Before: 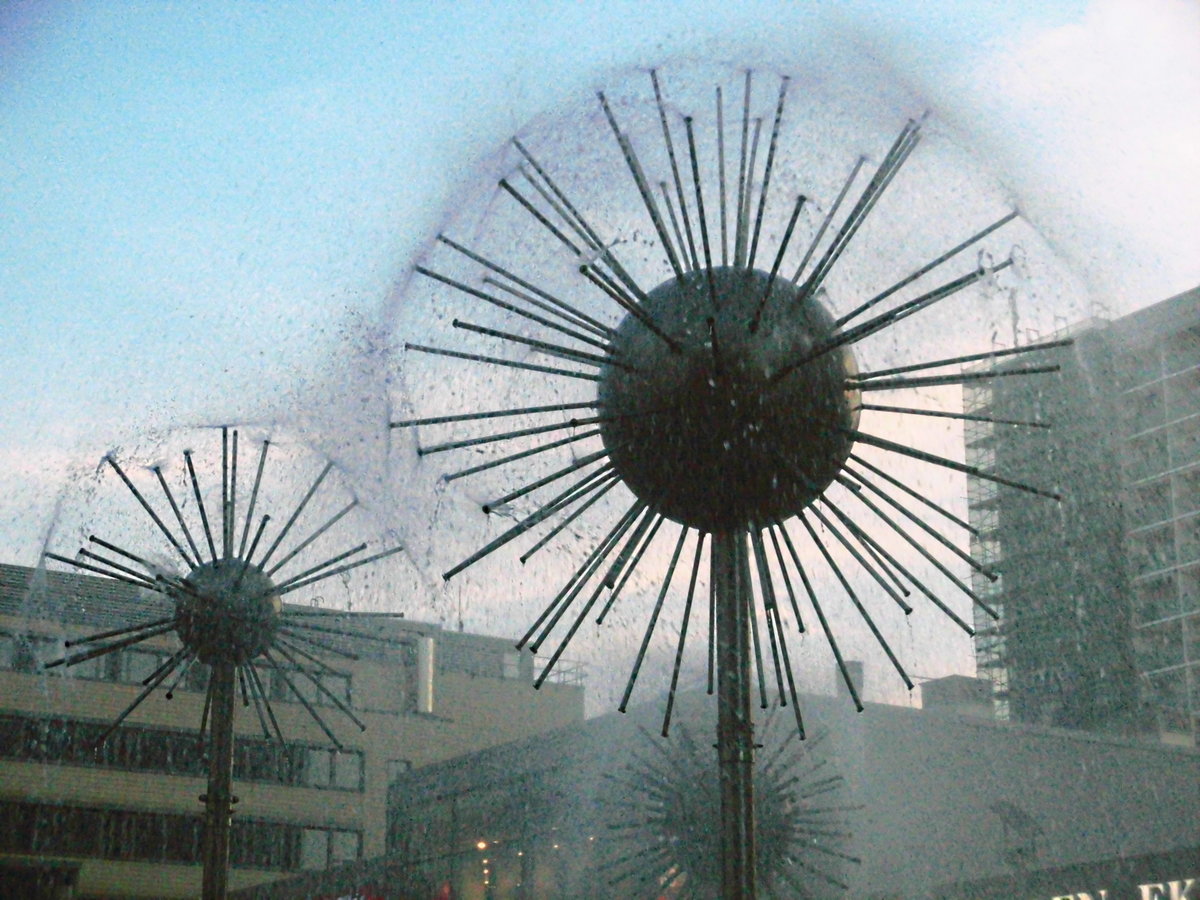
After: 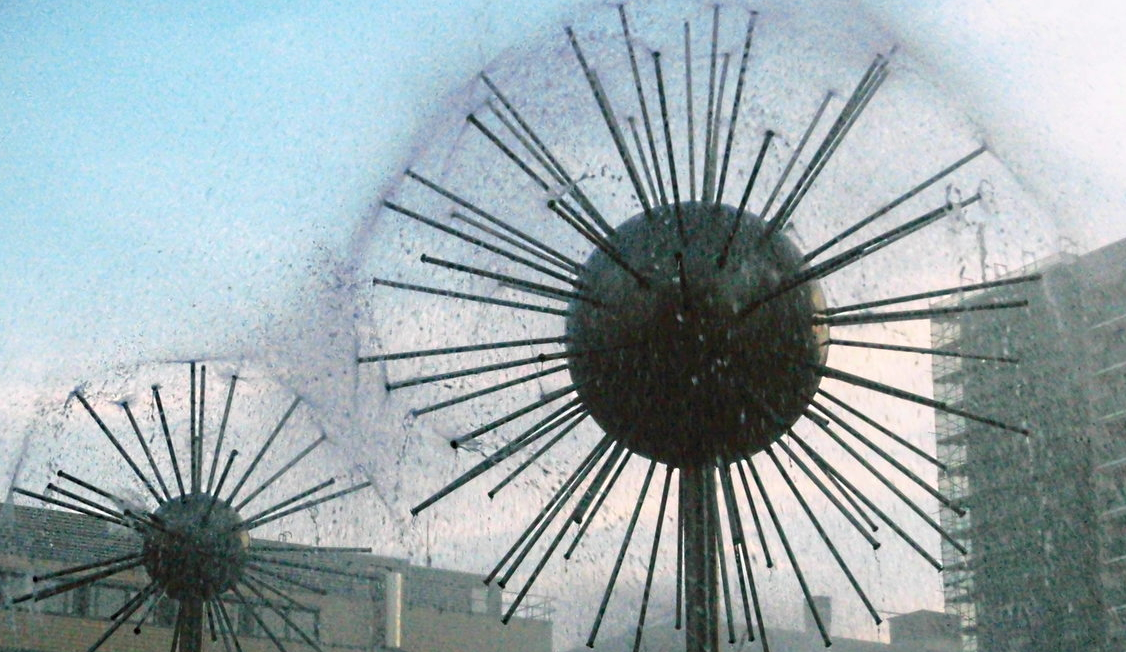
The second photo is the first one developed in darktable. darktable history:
crop: left 2.737%, top 7.287%, right 3.421%, bottom 20.179%
local contrast: highlights 100%, shadows 100%, detail 120%, midtone range 0.2
